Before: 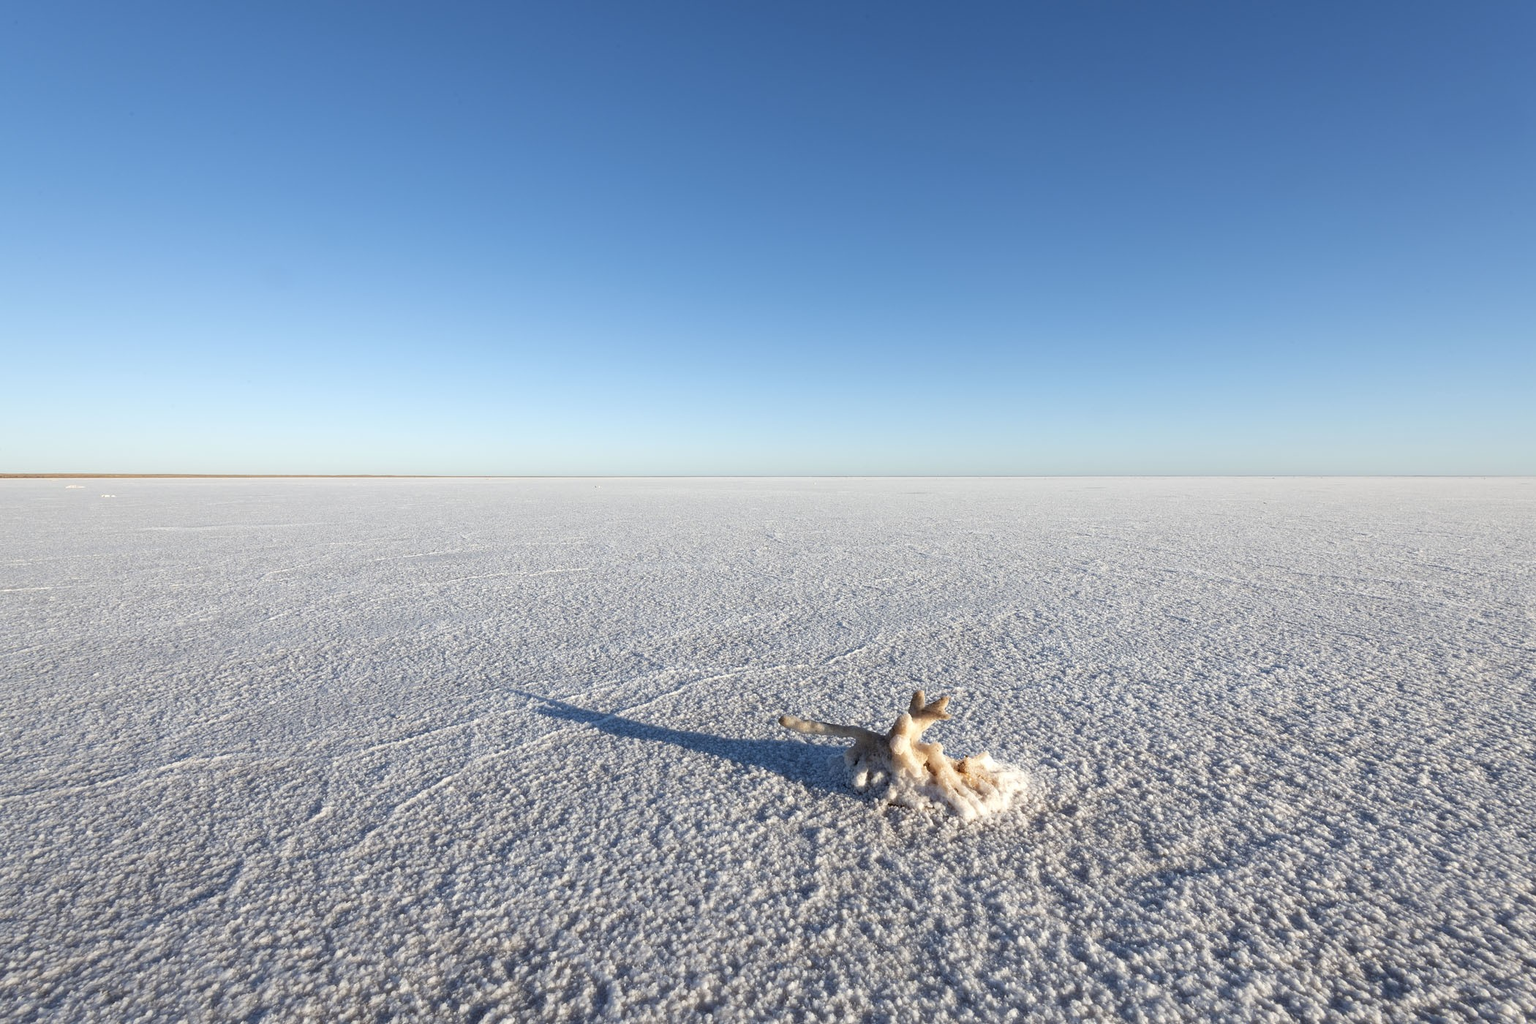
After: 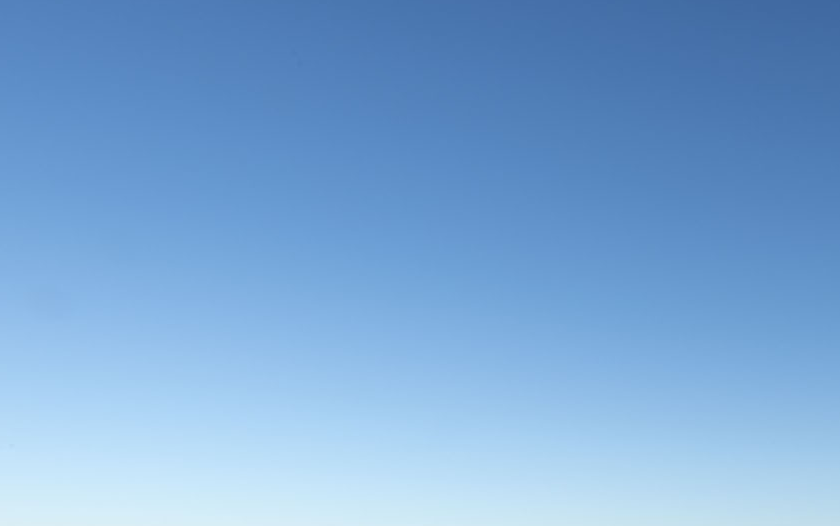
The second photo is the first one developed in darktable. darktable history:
crop: left 15.668%, top 5.457%, right 44.318%, bottom 56.94%
